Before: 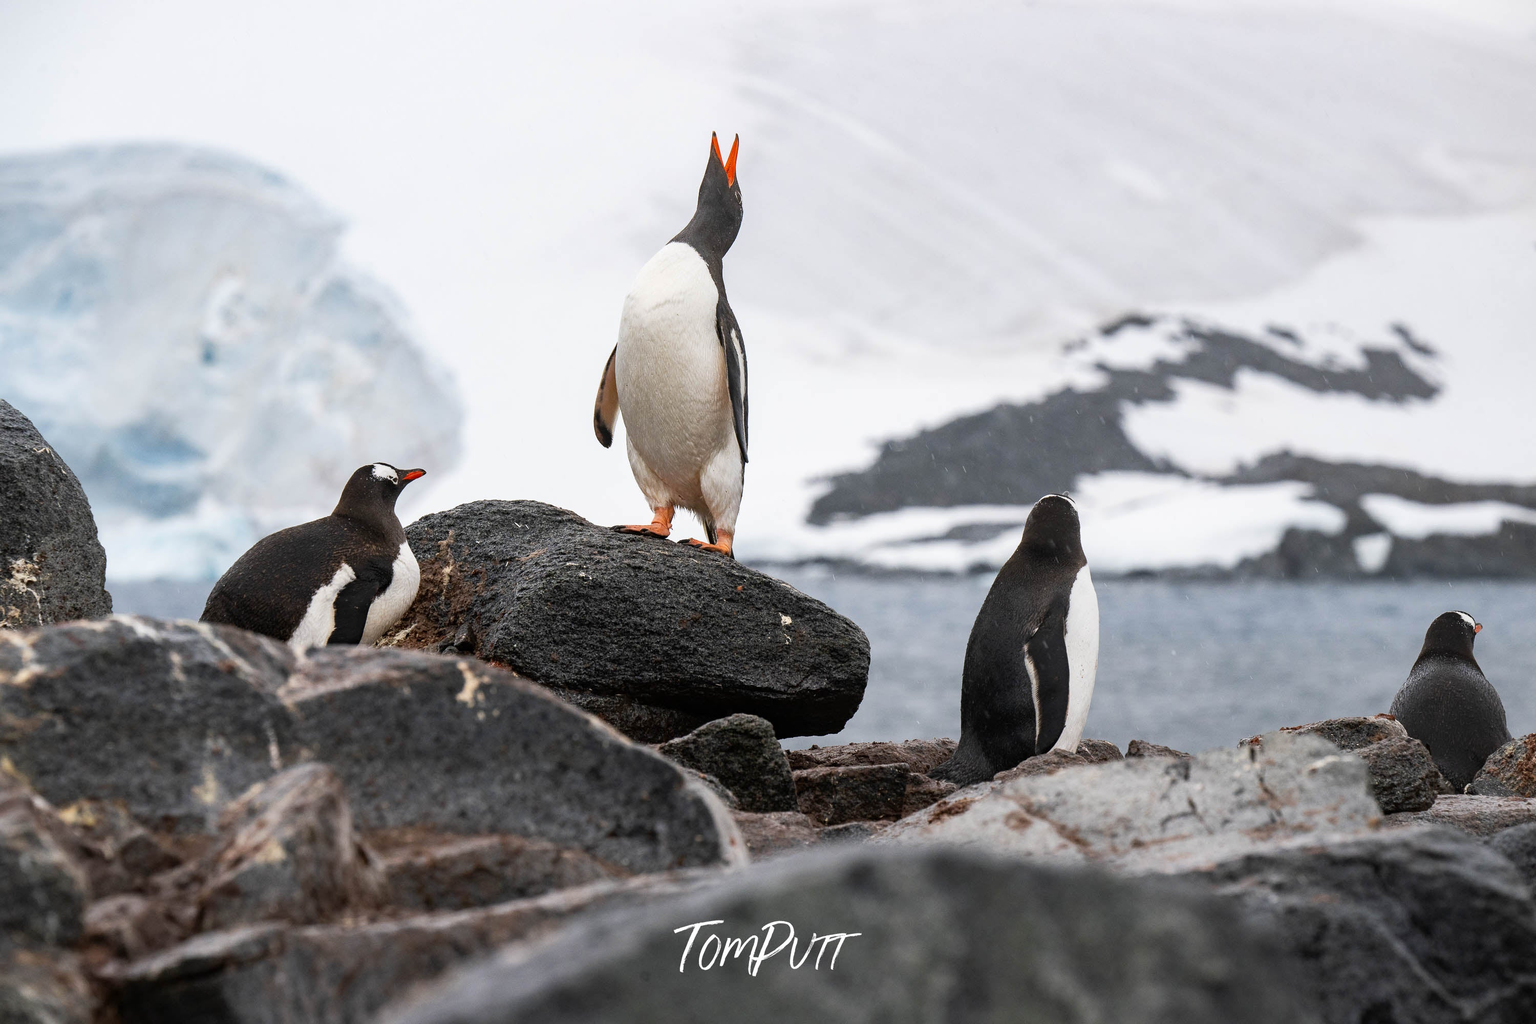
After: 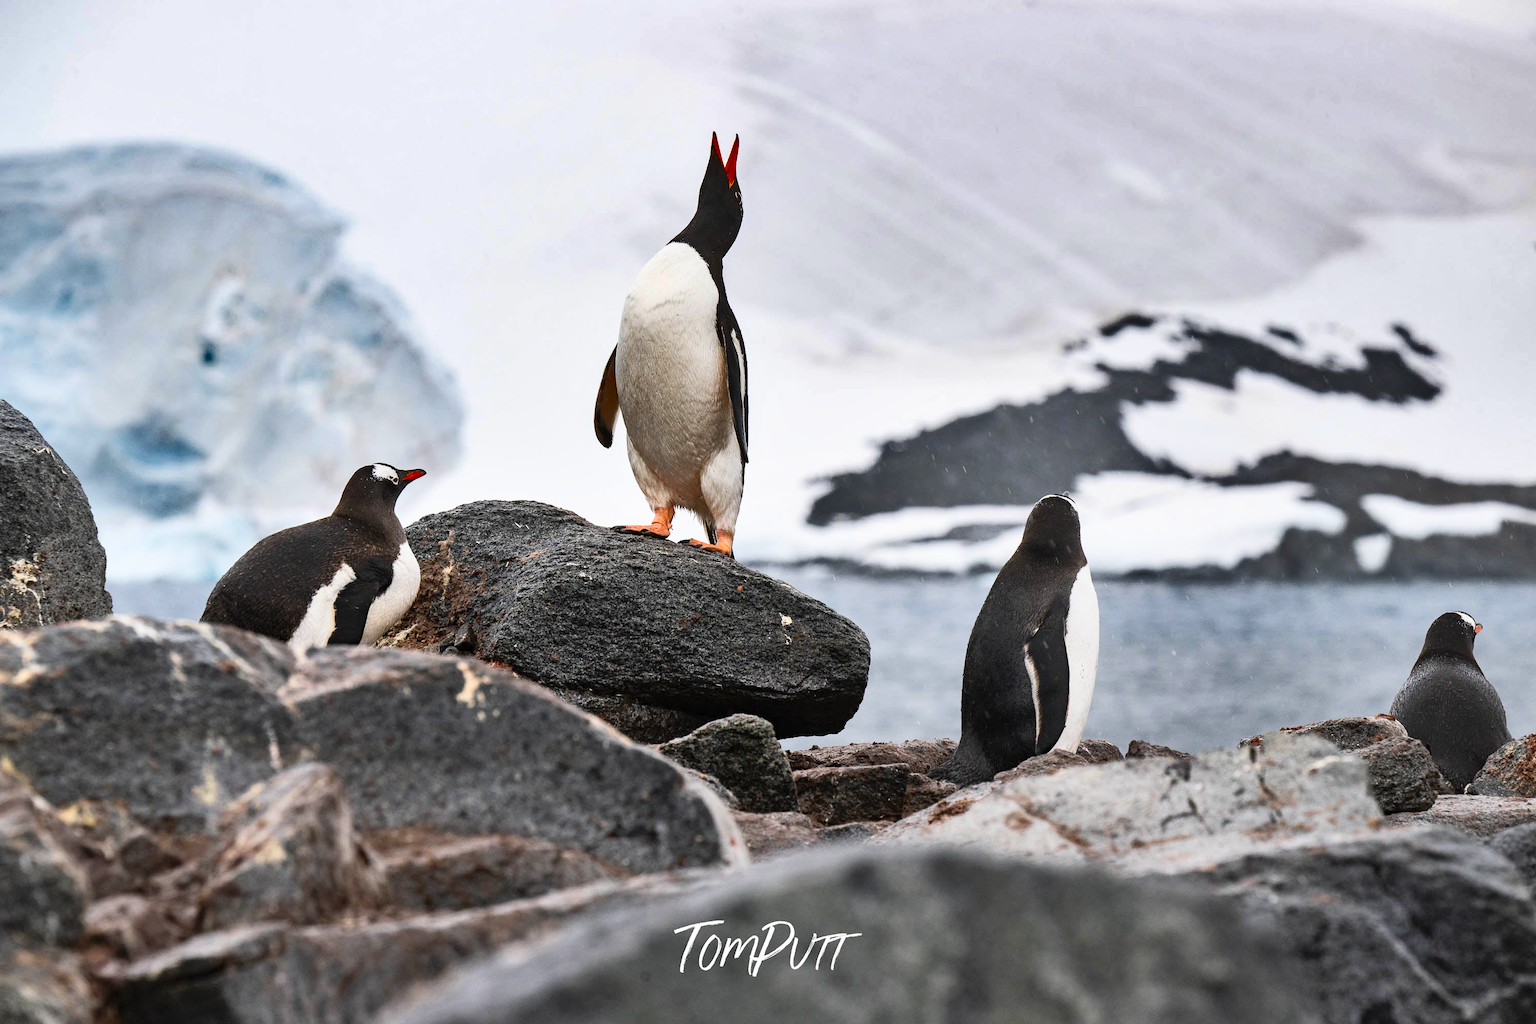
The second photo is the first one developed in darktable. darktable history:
contrast brightness saturation: contrast 0.204, brightness 0.147, saturation 0.146
shadows and highlights: white point adjustment 0.153, highlights -69.48, soften with gaussian
